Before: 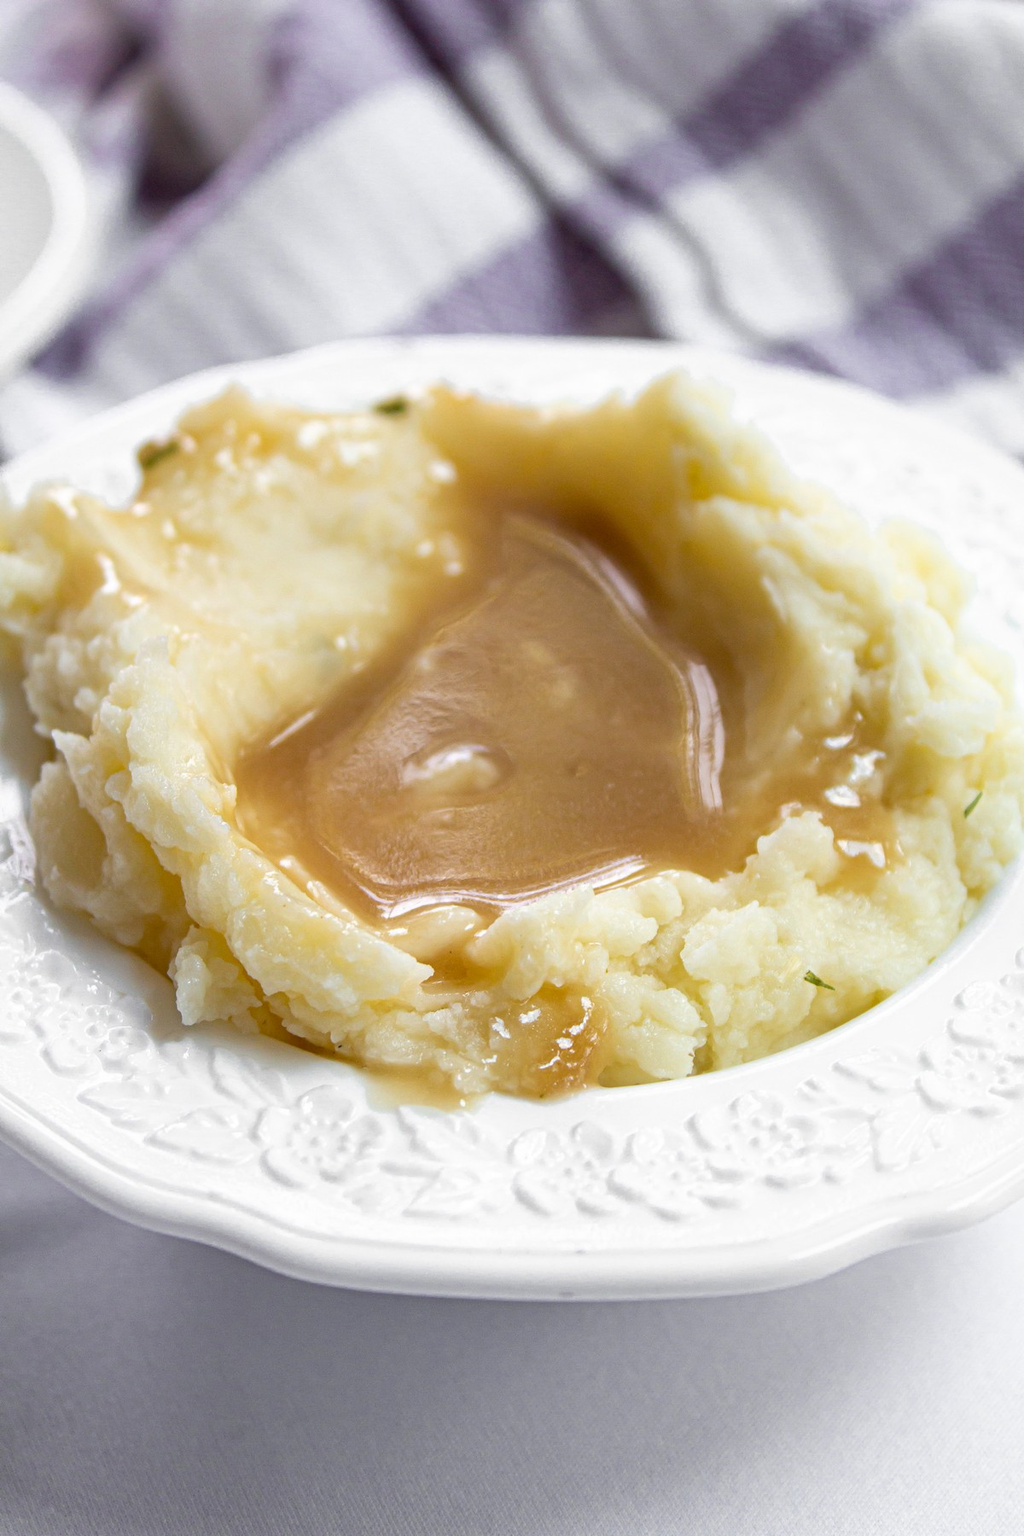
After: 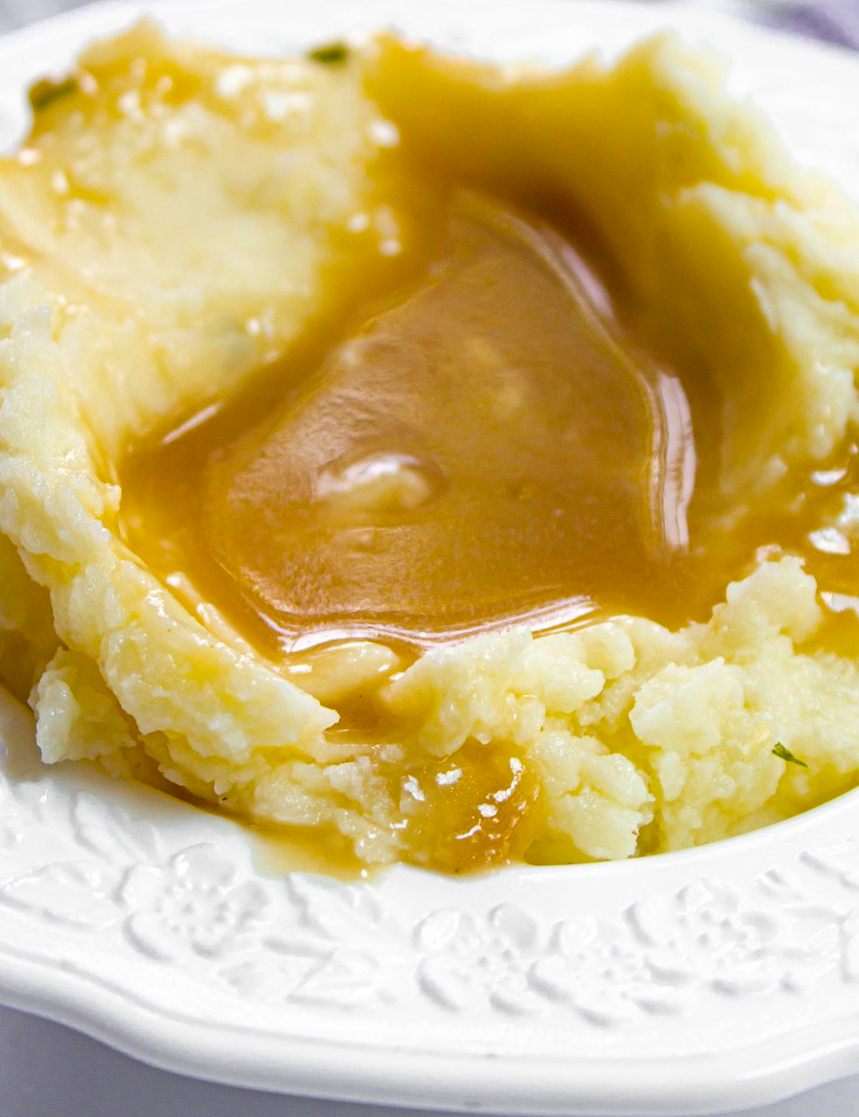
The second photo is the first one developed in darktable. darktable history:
color balance rgb: perceptual saturation grading › global saturation 40%, global vibrance 15%
crop and rotate: angle -3.37°, left 9.79%, top 20.73%, right 12.42%, bottom 11.82%
